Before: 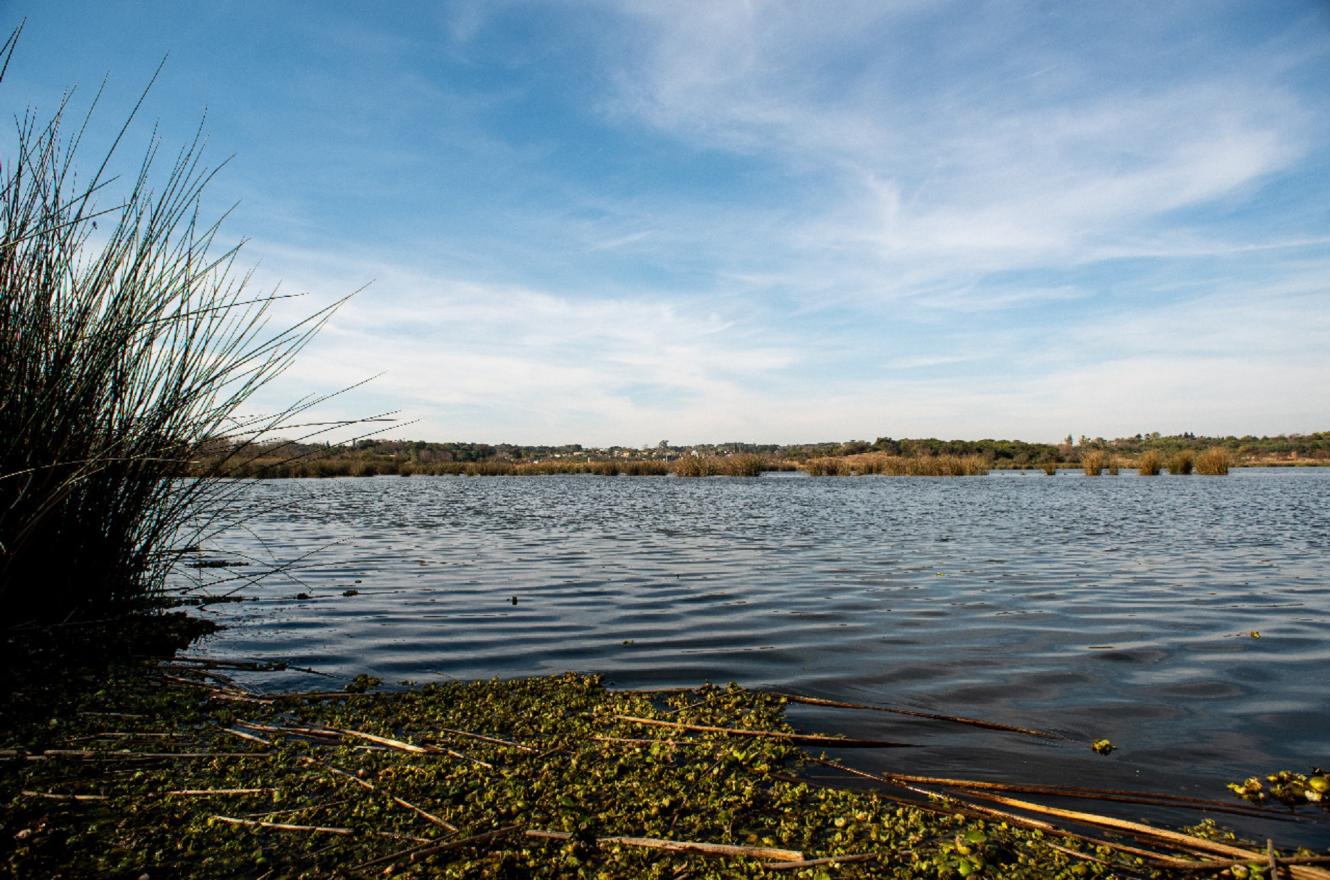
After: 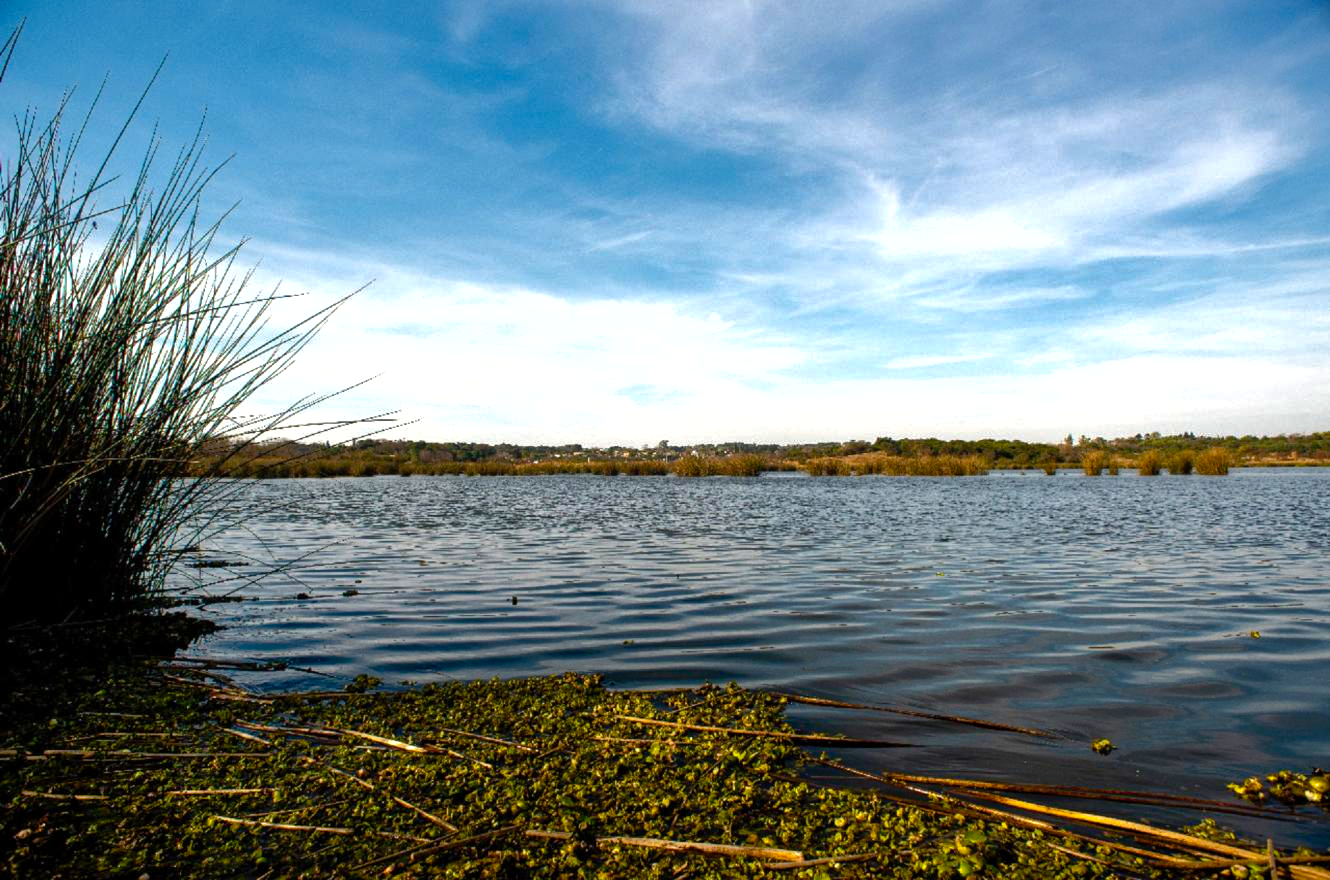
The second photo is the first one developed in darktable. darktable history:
color balance rgb: perceptual saturation grading › global saturation 35.113%, perceptual saturation grading › highlights -29.861%, perceptual saturation grading › shadows 34.748%, perceptual brilliance grading › global brilliance 14.348%, perceptual brilliance grading › shadows -34.659%, global vibrance 9.24%
shadows and highlights: on, module defaults
